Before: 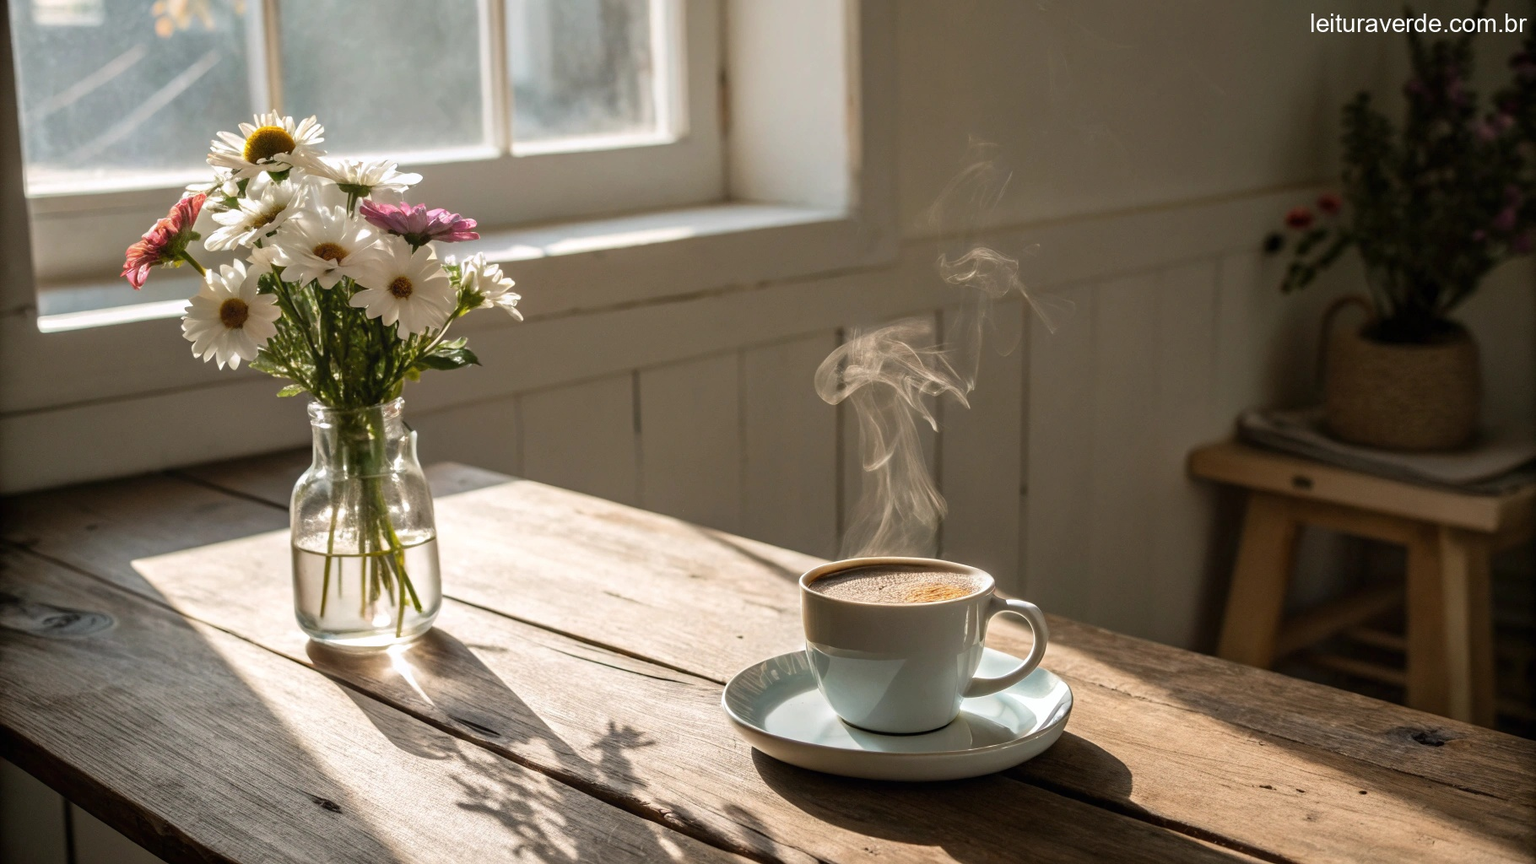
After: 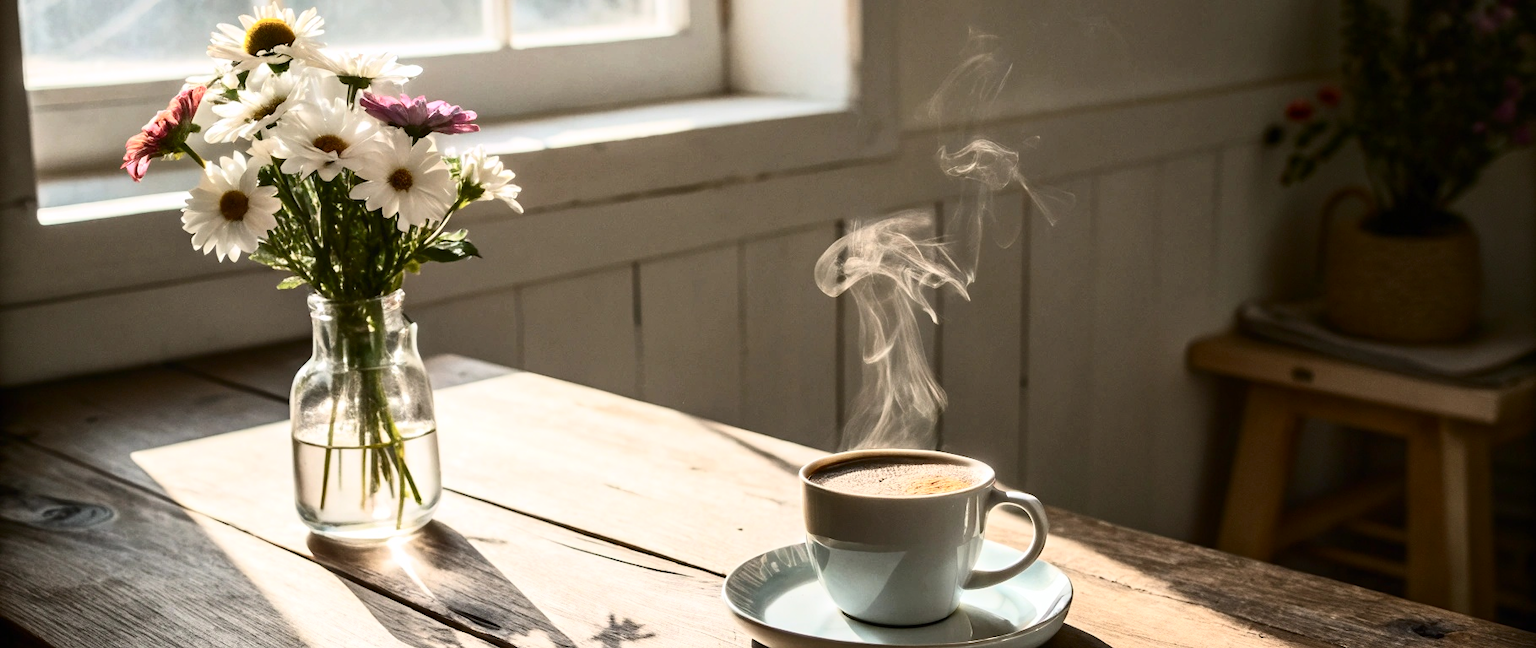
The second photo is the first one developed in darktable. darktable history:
contrast brightness saturation: contrast 0.386, brightness 0.113
crop and rotate: top 12.538%, bottom 12.438%
